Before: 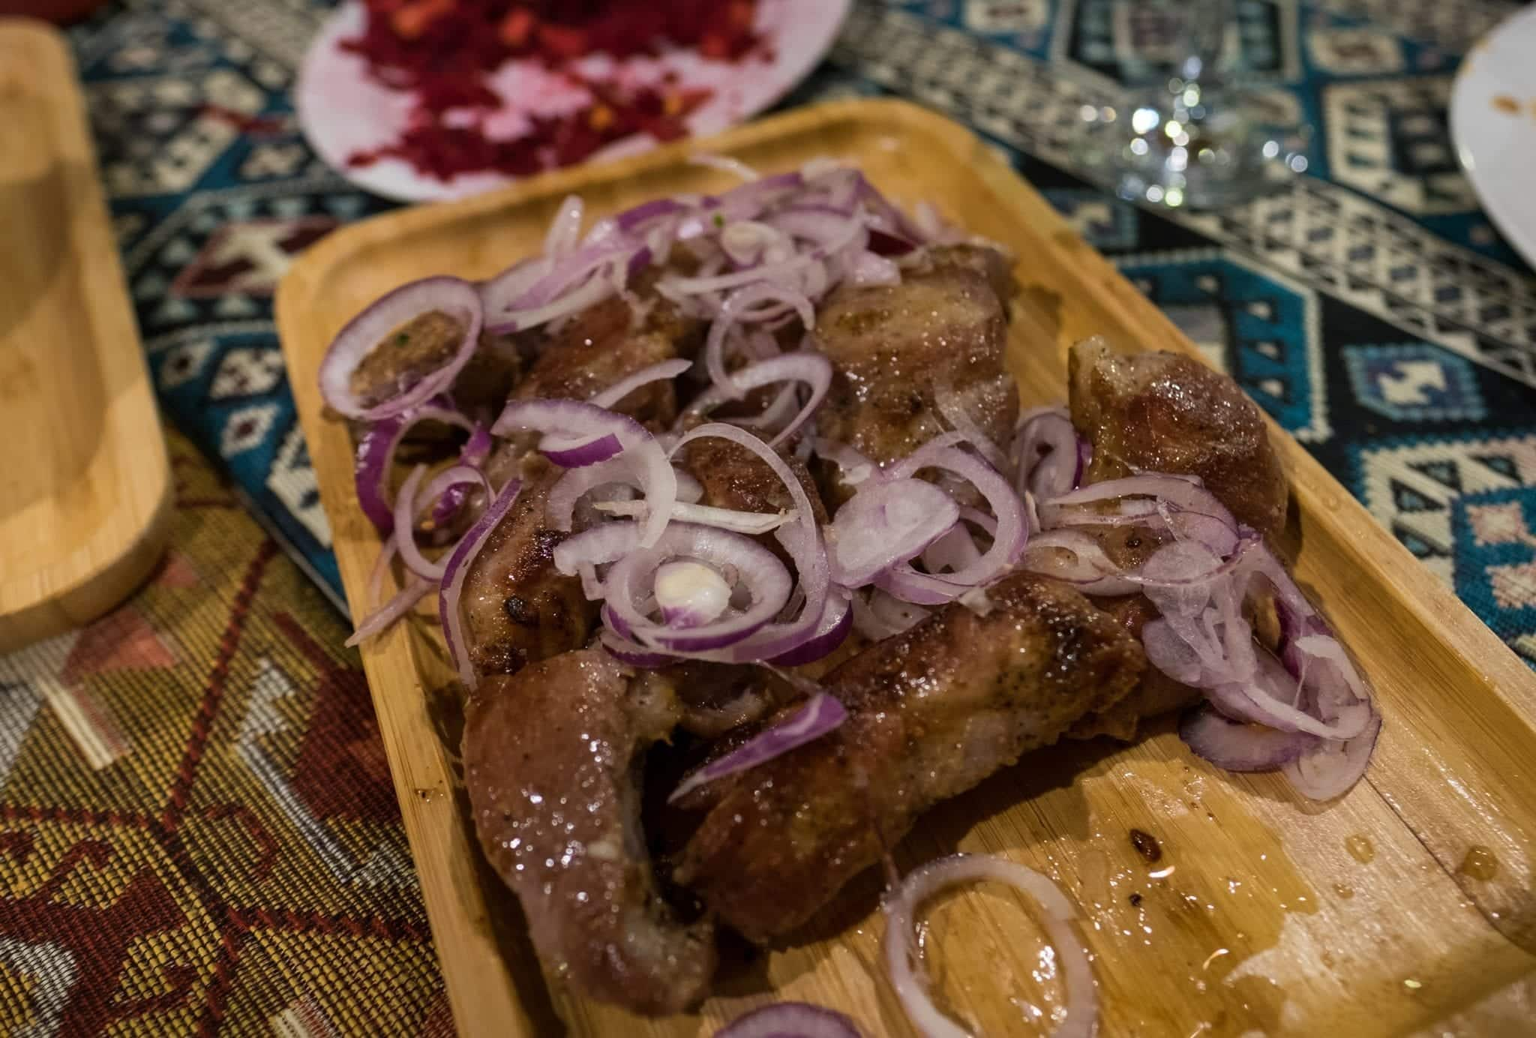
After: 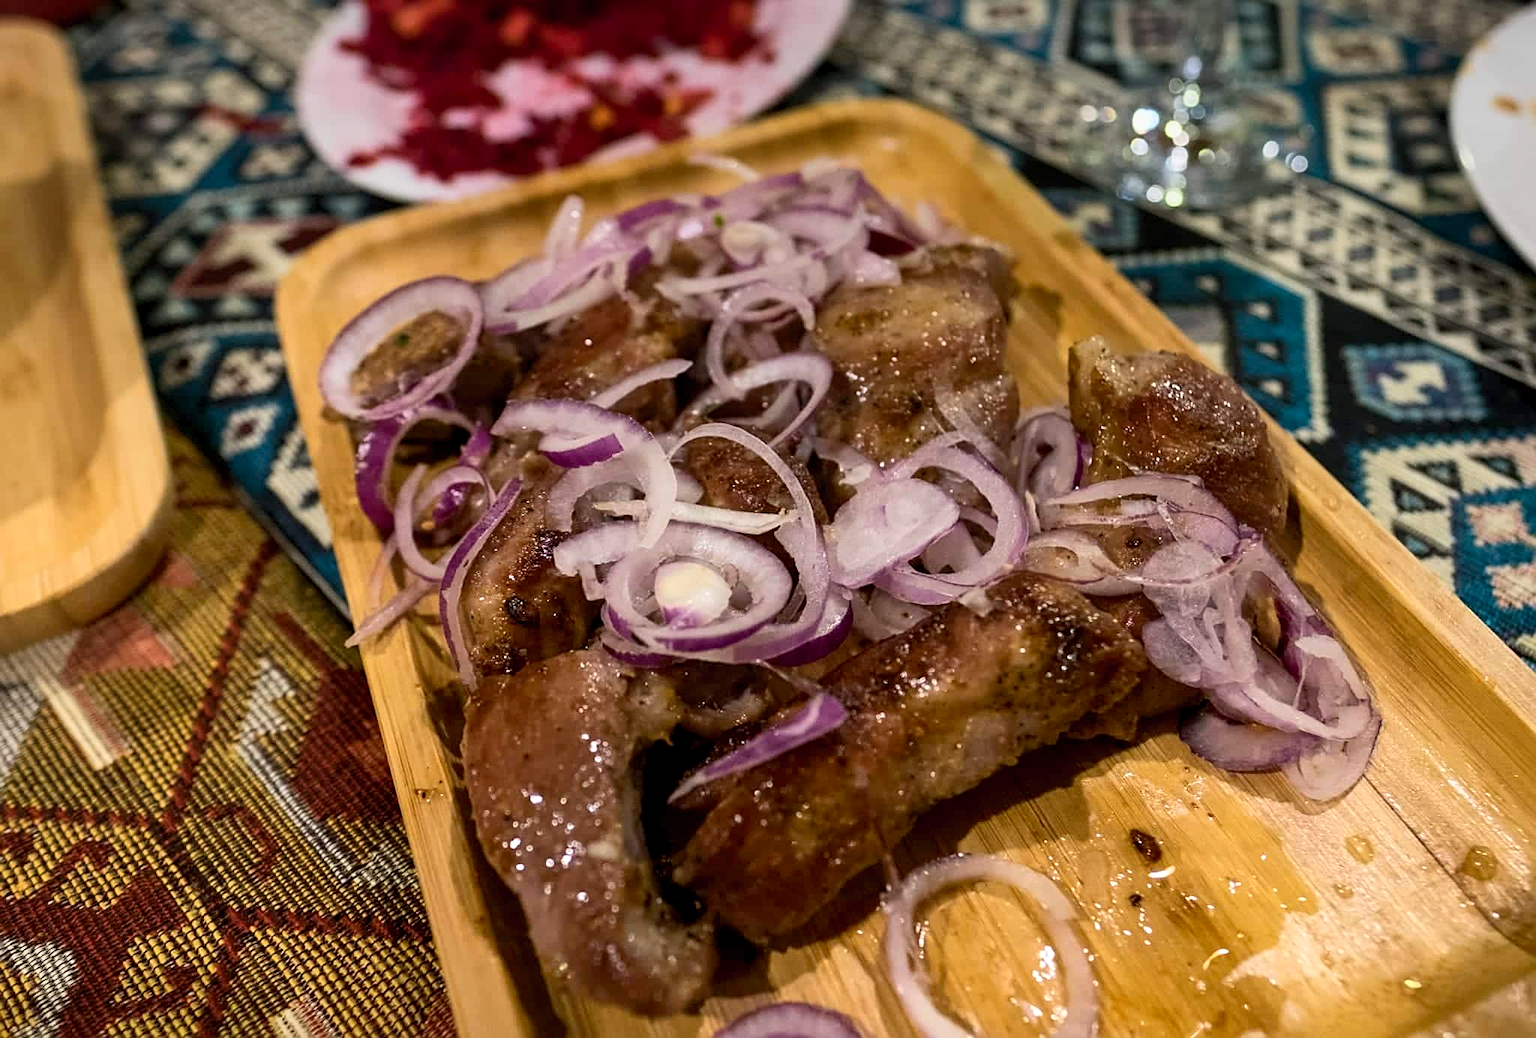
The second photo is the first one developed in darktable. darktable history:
sharpen: on, module defaults
exposure: black level correction 0.003, exposure 0.383 EV, compensate highlight preservation false
contrast brightness saturation: contrast 0.2, brightness 0.15, saturation 0.14
graduated density: on, module defaults
